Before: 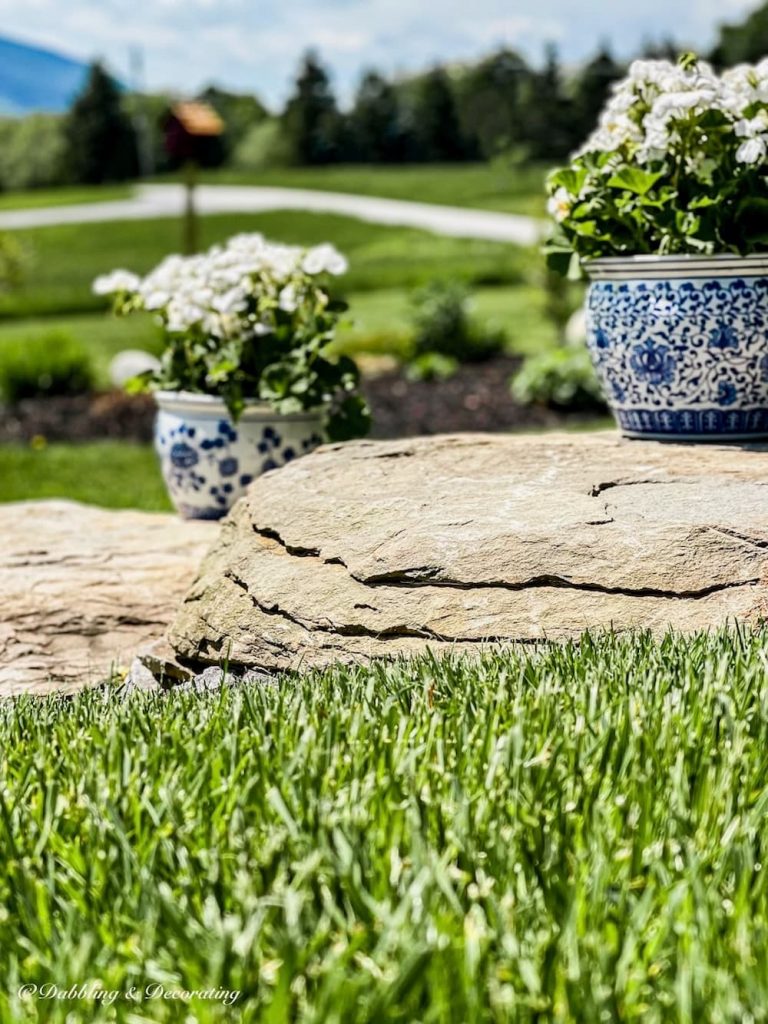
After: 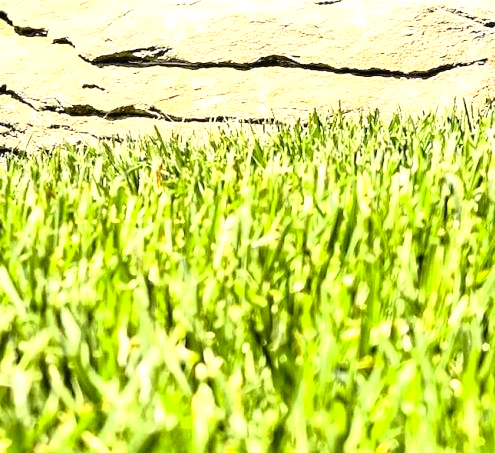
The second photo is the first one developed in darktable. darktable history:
tone curve: curves: ch0 [(0, 0.013) (0.129, 0.1) (0.327, 0.382) (0.489, 0.573) (0.66, 0.748) (0.858, 0.926) (1, 0.977)]; ch1 [(0, 0) (0.353, 0.344) (0.45, 0.46) (0.498, 0.495) (0.521, 0.506) (0.563, 0.559) (0.592, 0.585) (0.657, 0.655) (1, 1)]; ch2 [(0, 0) (0.333, 0.346) (0.375, 0.375) (0.427, 0.44) (0.5, 0.501) (0.505, 0.499) (0.528, 0.533) (0.579, 0.61) (0.612, 0.644) (0.66, 0.715) (1, 1)], color space Lab, independent channels, preserve colors none
exposure: black level correction 0, exposure 1.2 EV, compensate exposure bias true, compensate highlight preservation false
crop and rotate: left 35.531%, top 50.81%, bottom 4.866%
